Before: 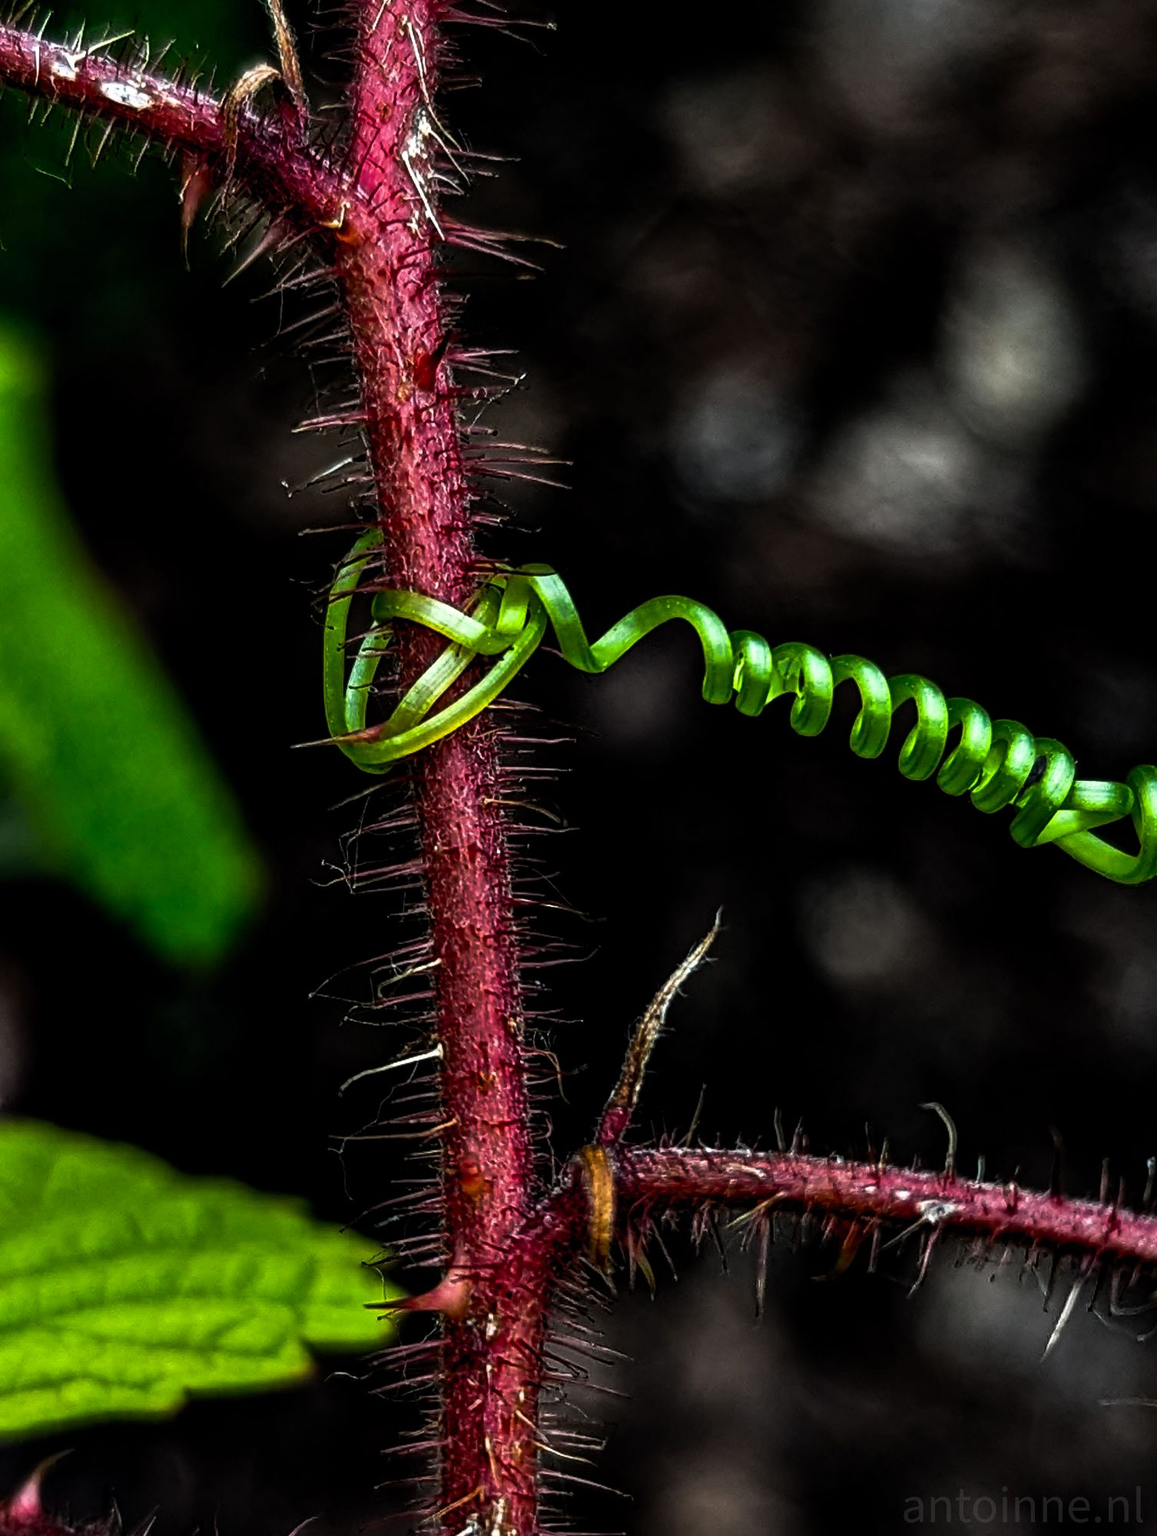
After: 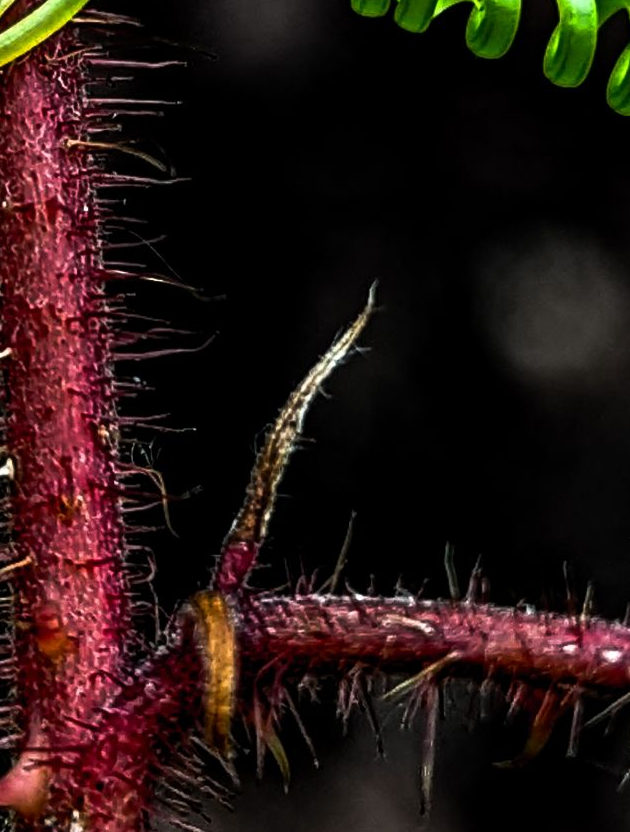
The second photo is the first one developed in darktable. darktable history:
crop: left 37.395%, top 45.029%, right 20.709%, bottom 13.338%
